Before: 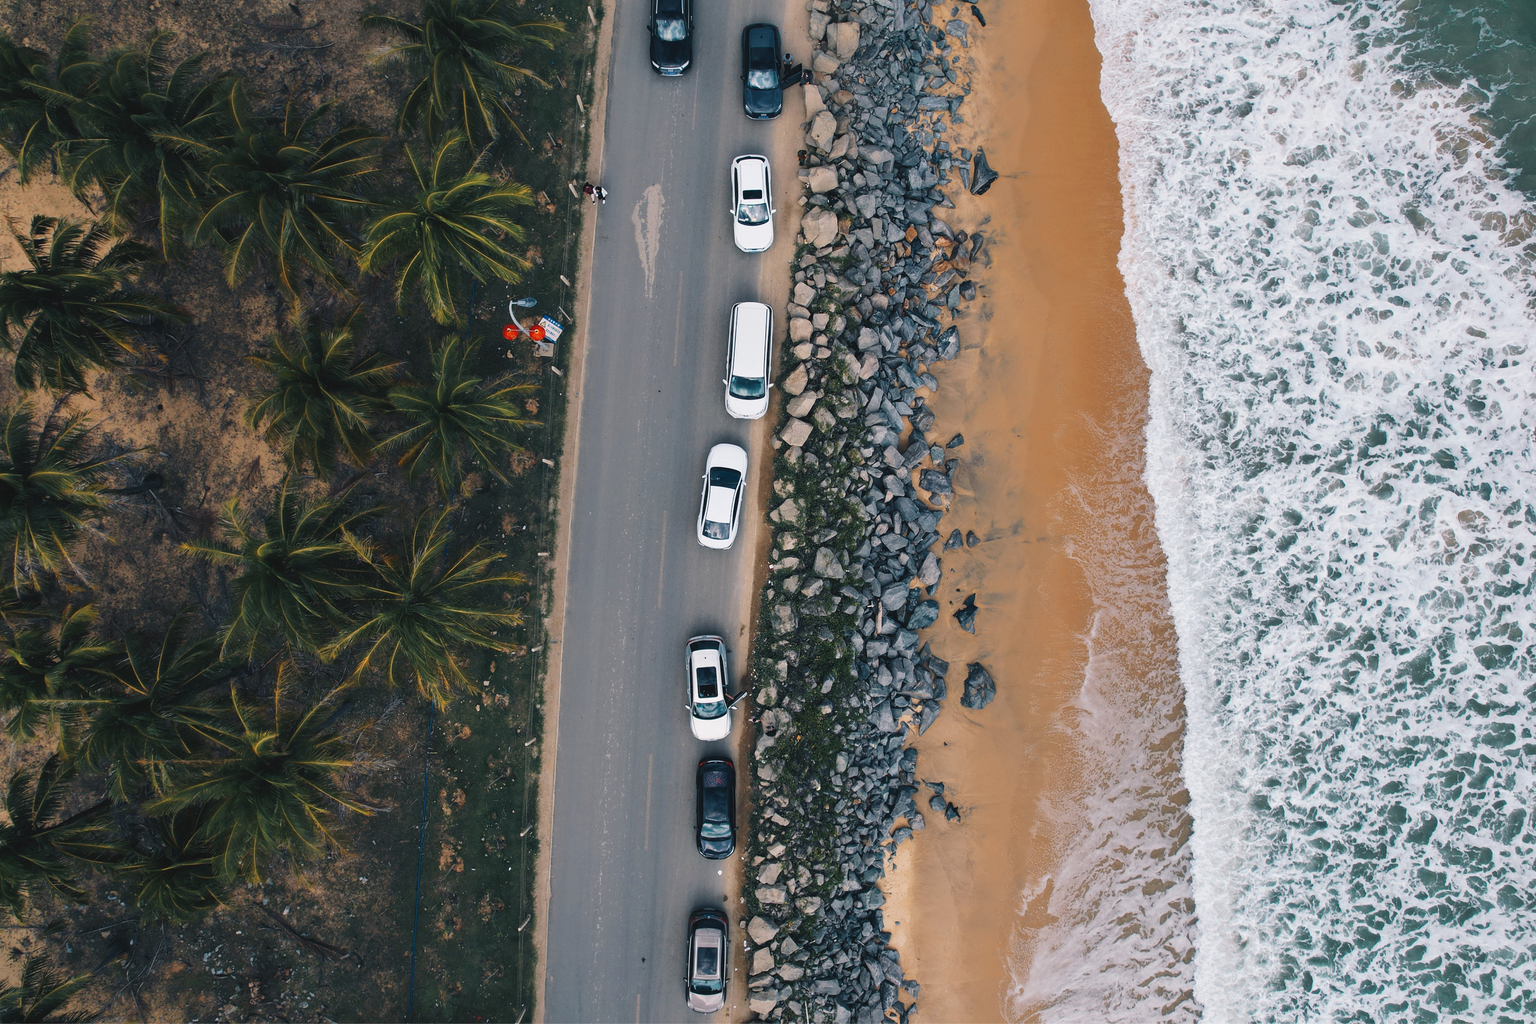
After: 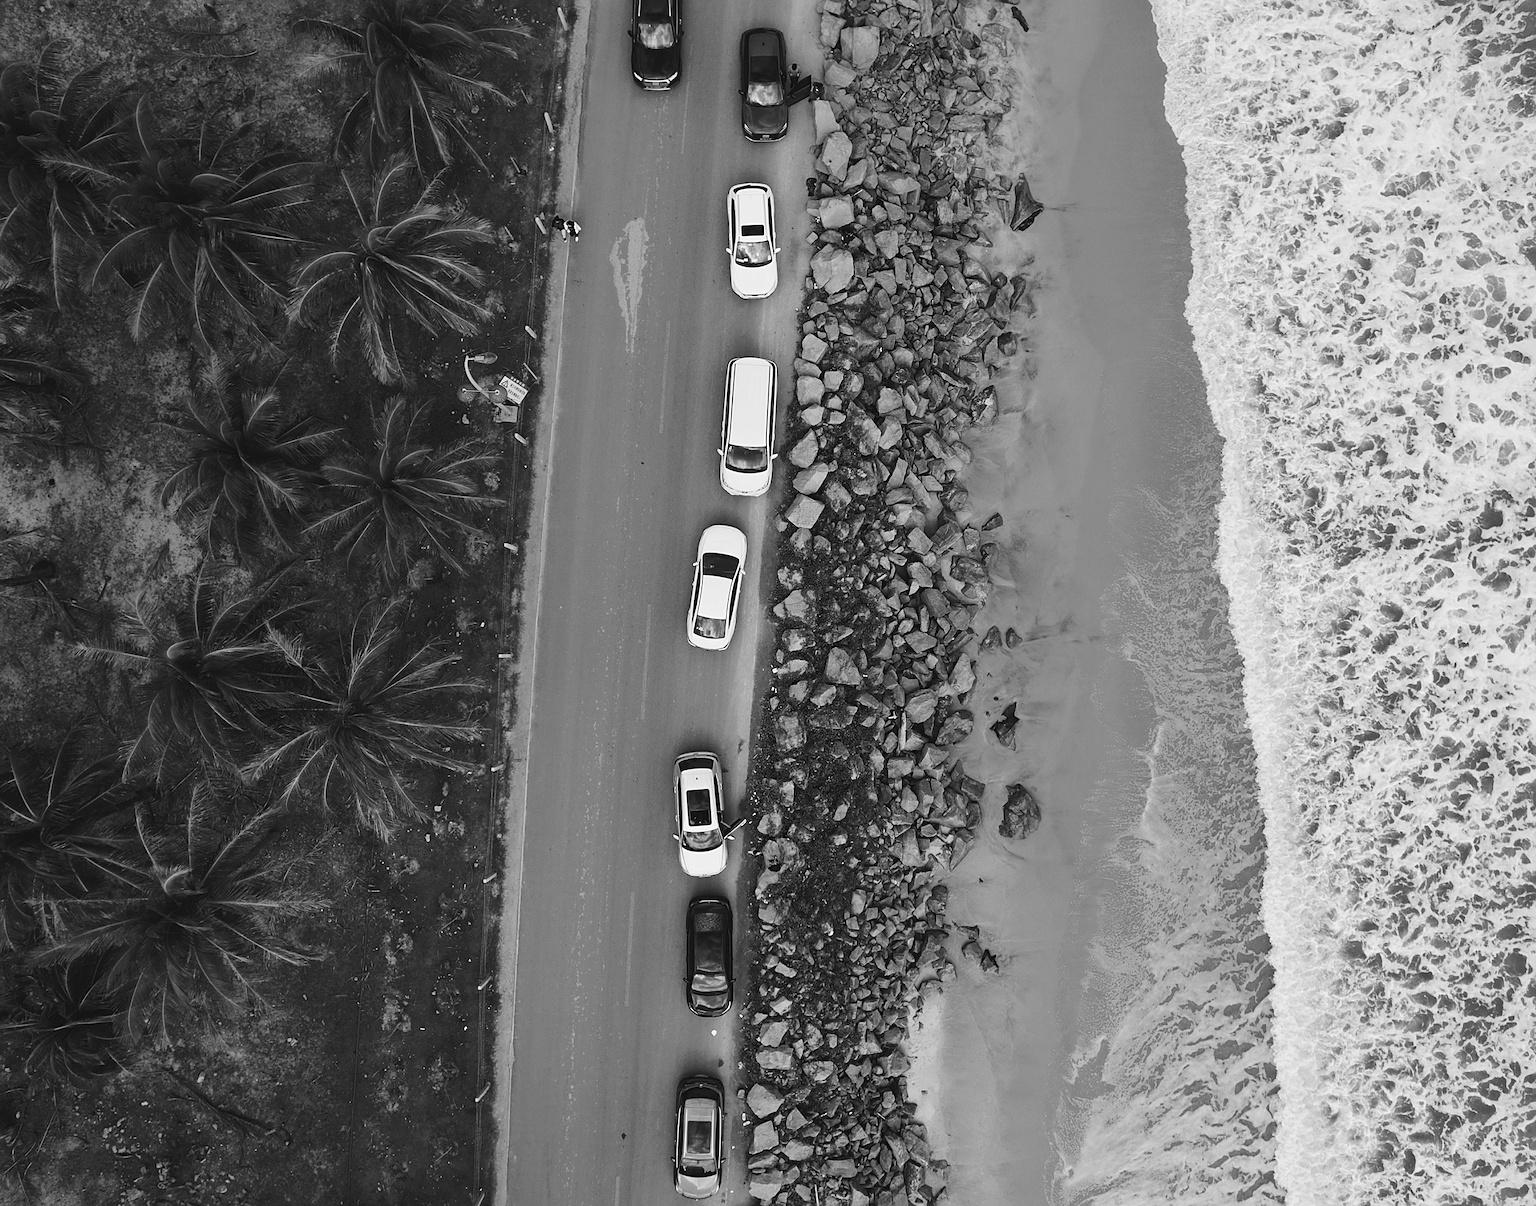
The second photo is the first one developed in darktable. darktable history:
monochrome: a 1.94, b -0.638
sharpen: radius 2.529, amount 0.323
crop: left 7.598%, right 7.873%
